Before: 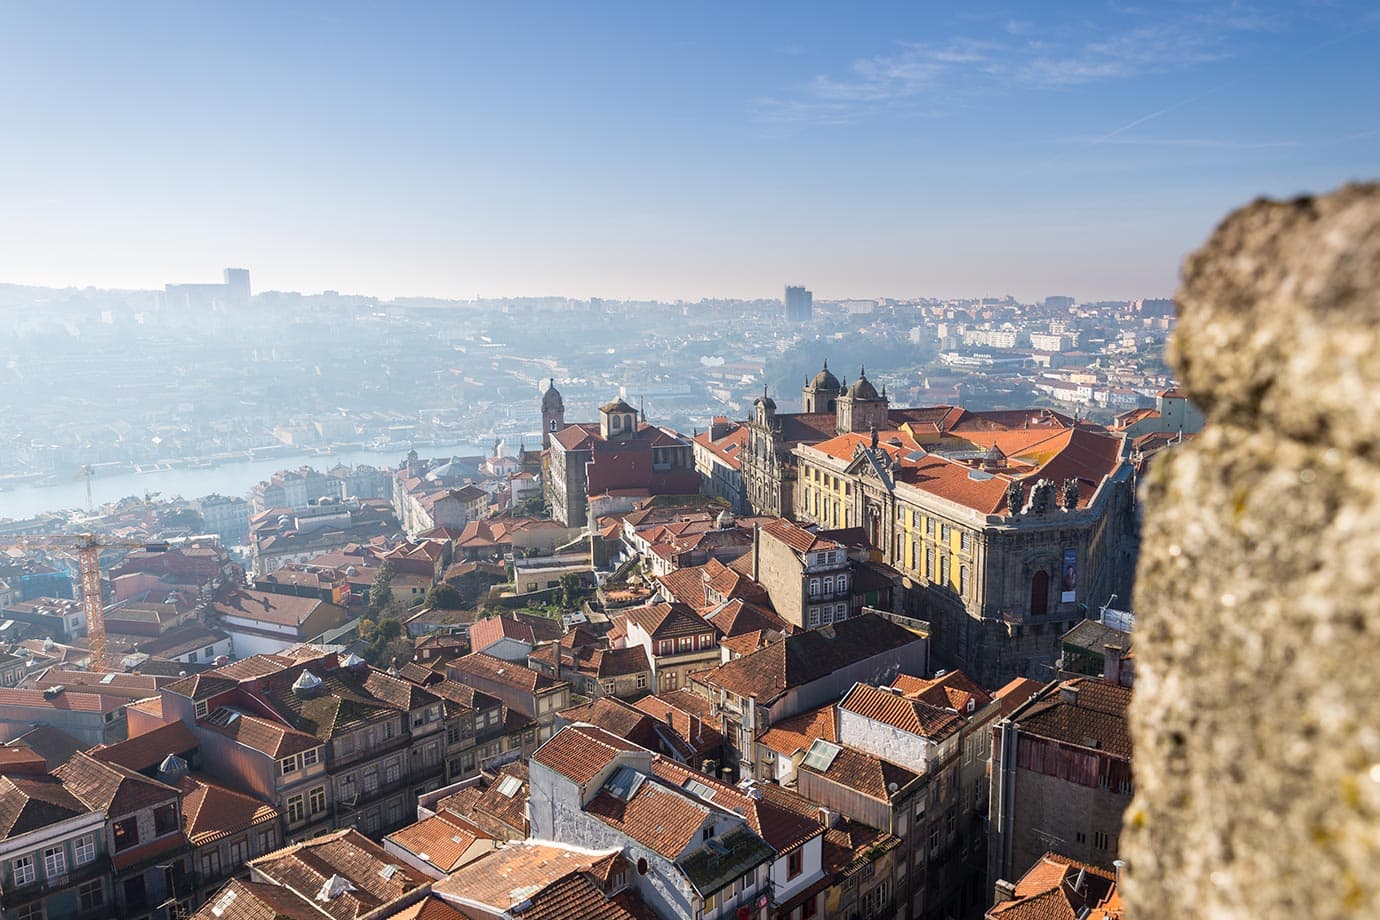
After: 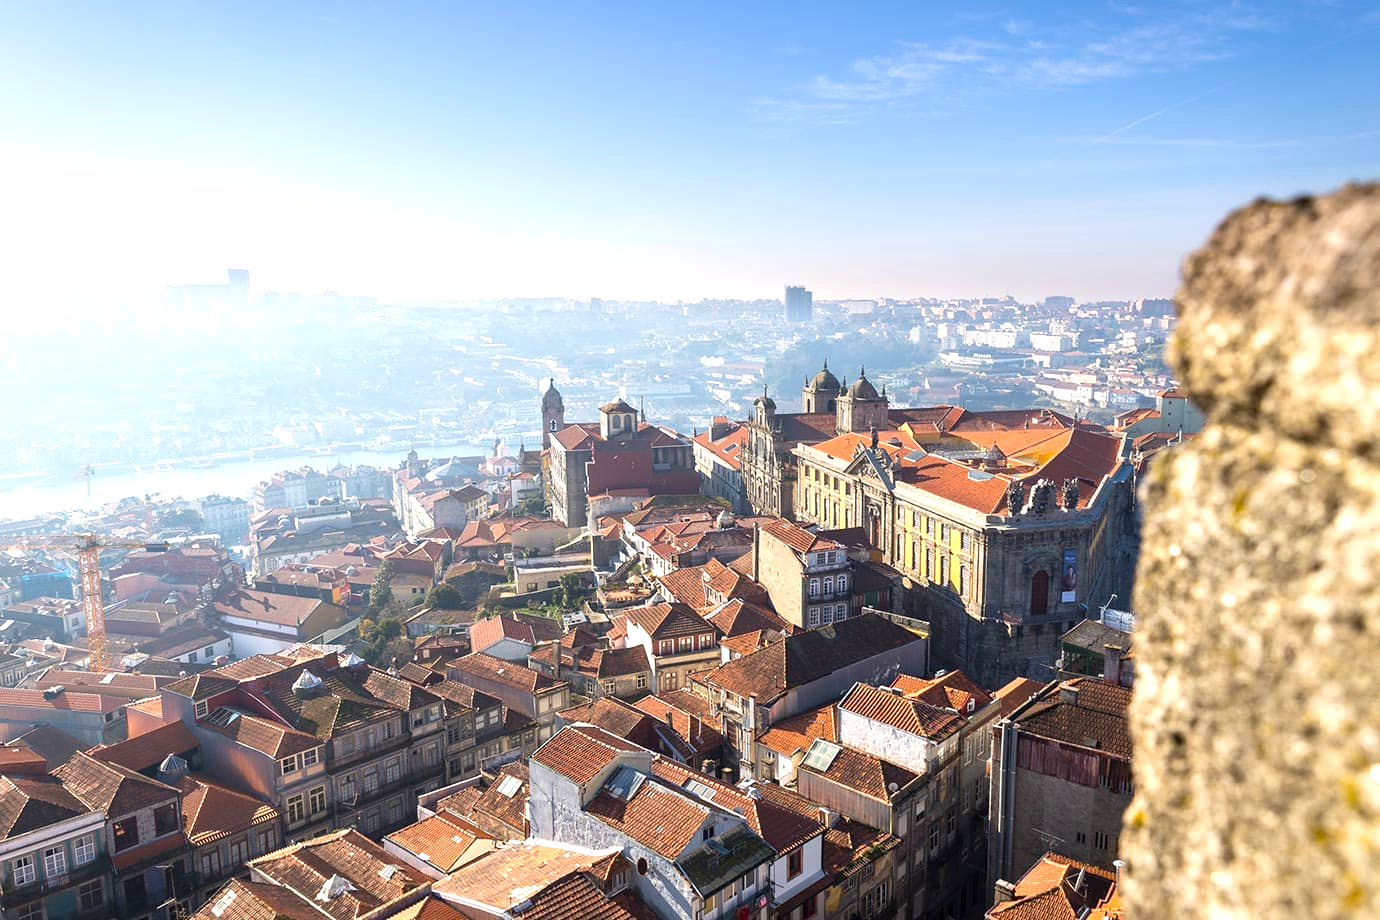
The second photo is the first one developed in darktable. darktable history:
exposure: exposure 0.6 EV, compensate highlight preservation false
color balance rgb: perceptual saturation grading › global saturation 10%
